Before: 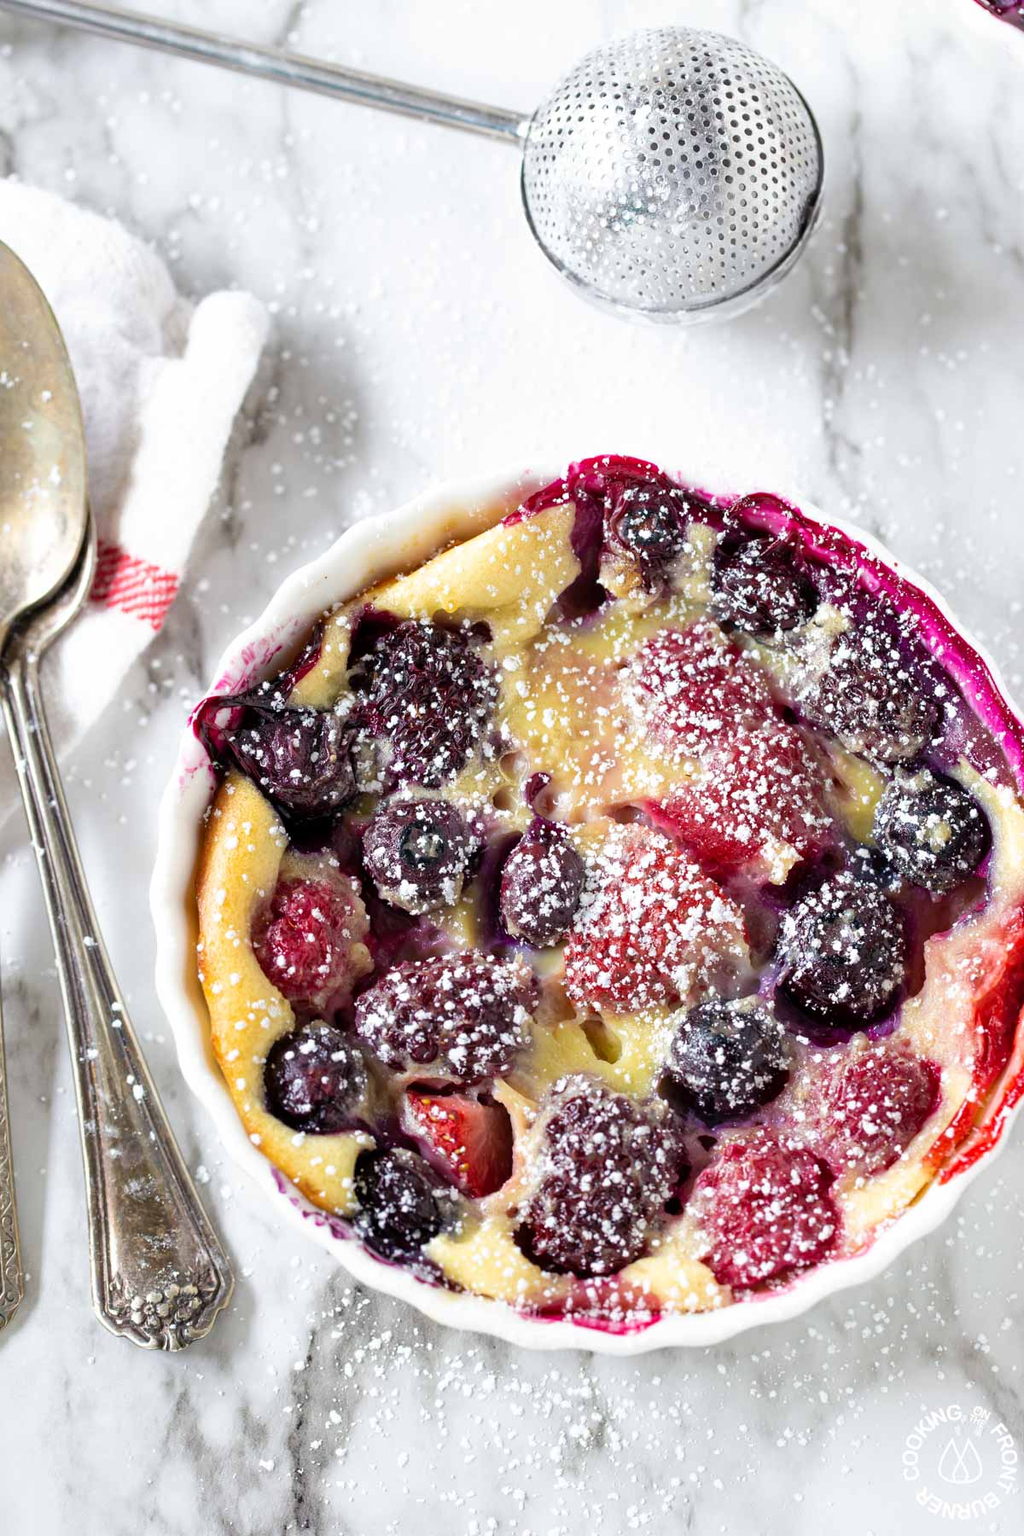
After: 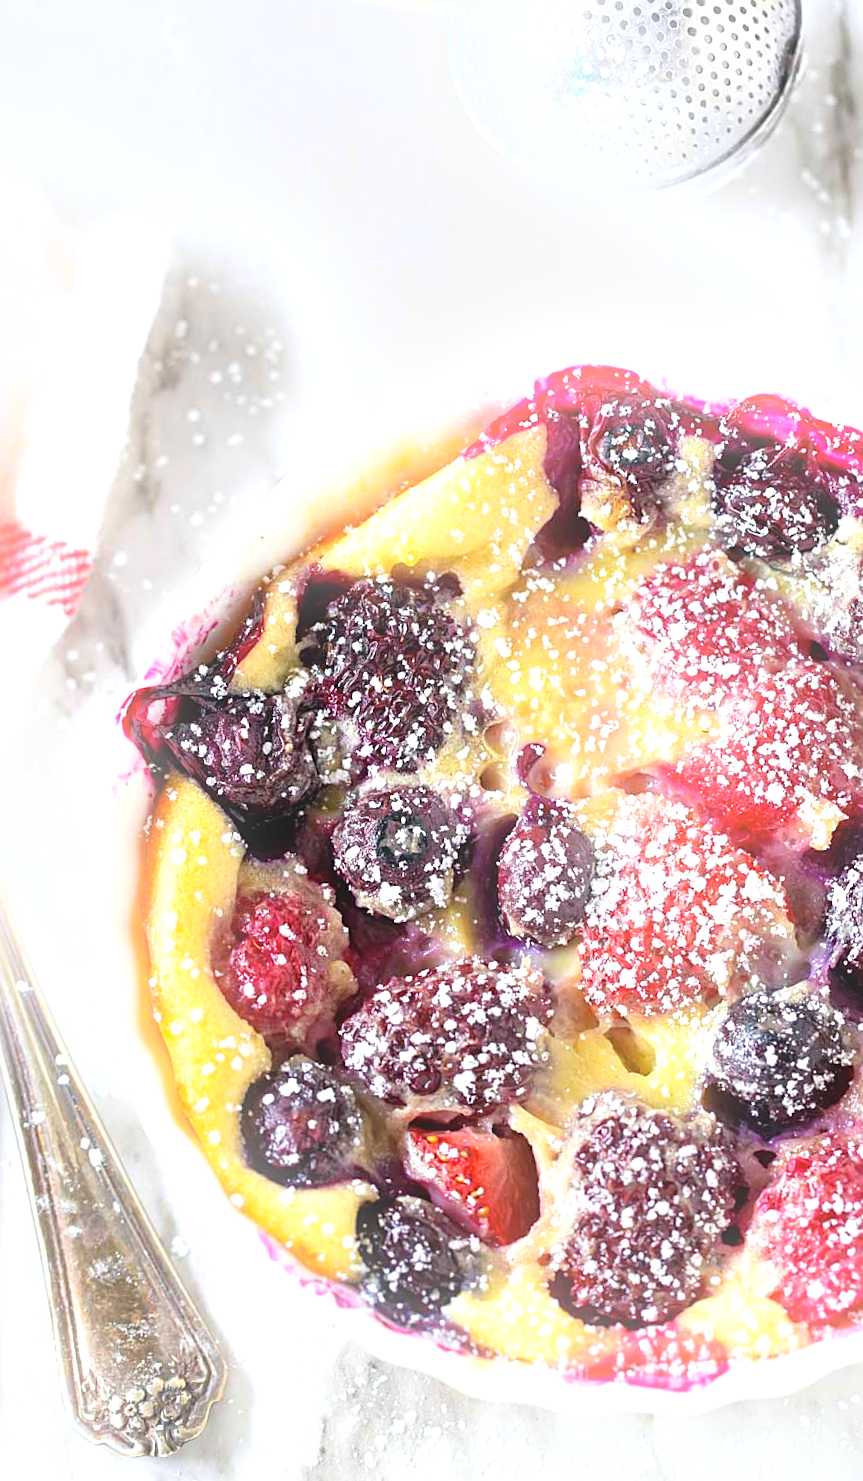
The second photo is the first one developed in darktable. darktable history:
sharpen: on, module defaults
bloom: size 13.65%, threshold 98.39%, strength 4.82%
white balance: emerald 1
crop and rotate: left 9.061%, right 20.142%
rotate and perspective: rotation -5°, crop left 0.05, crop right 0.952, crop top 0.11, crop bottom 0.89
exposure: exposure 0.6 EV, compensate highlight preservation false
